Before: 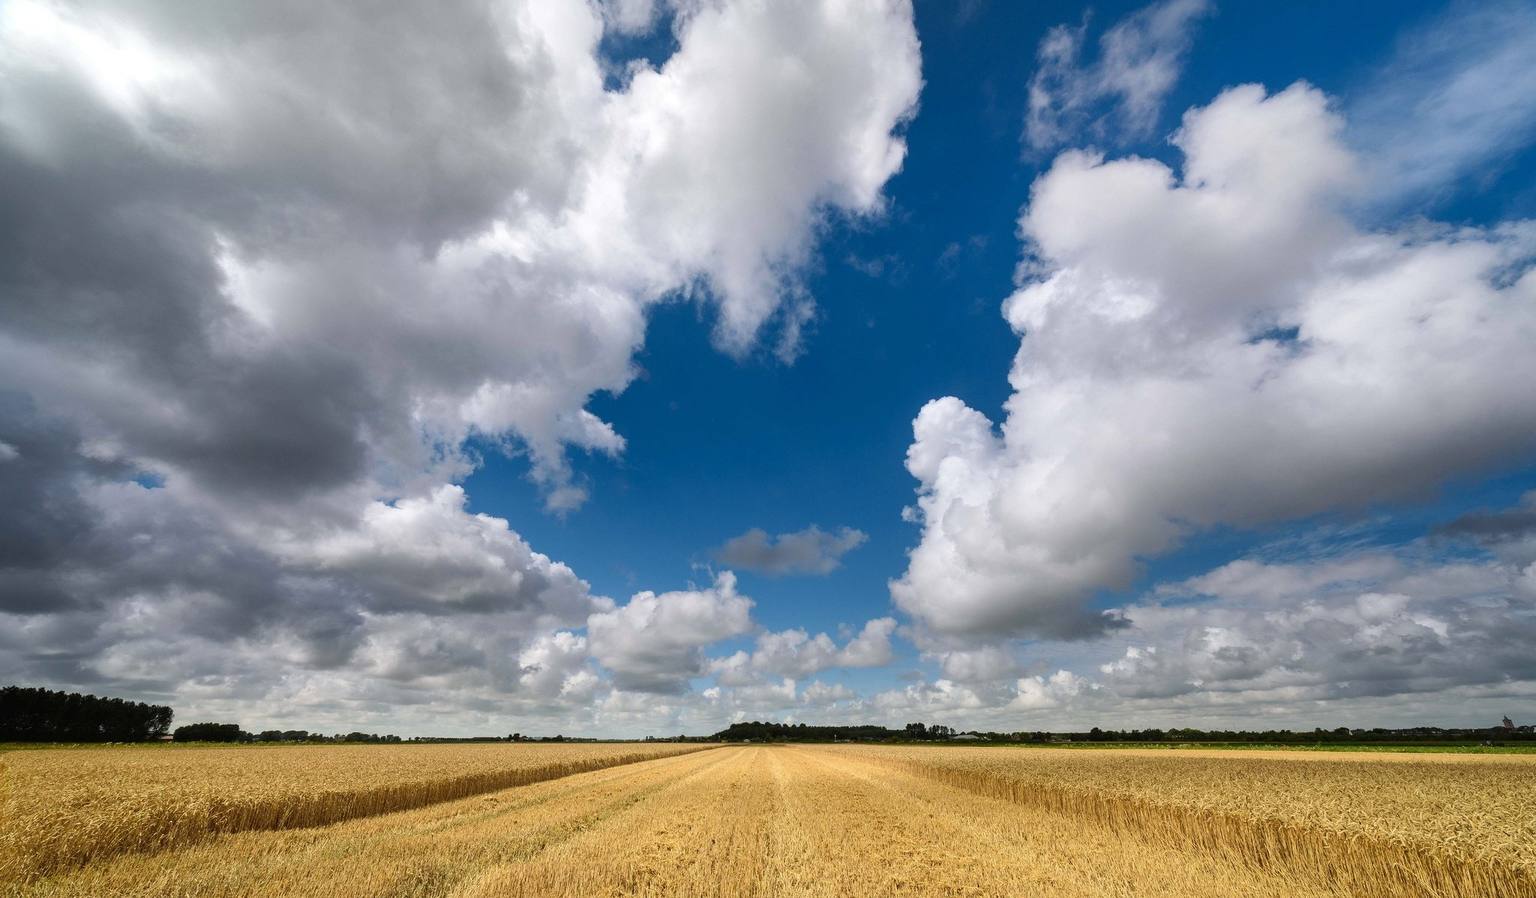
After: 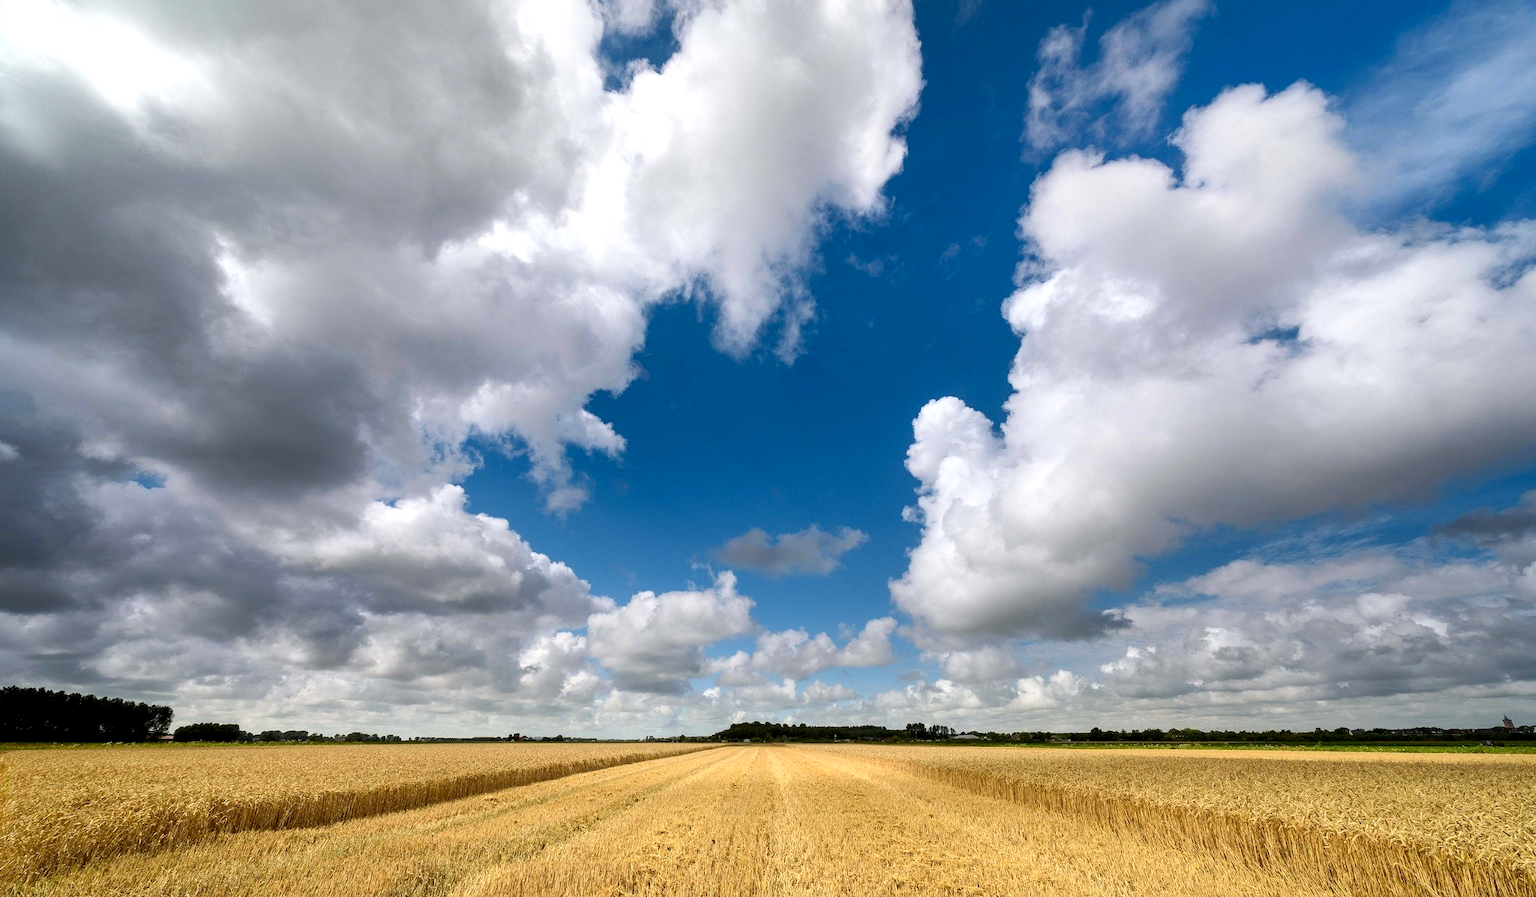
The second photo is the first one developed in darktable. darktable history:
exposure: black level correction 0.005, exposure 0.272 EV, compensate exposure bias true, compensate highlight preservation false
